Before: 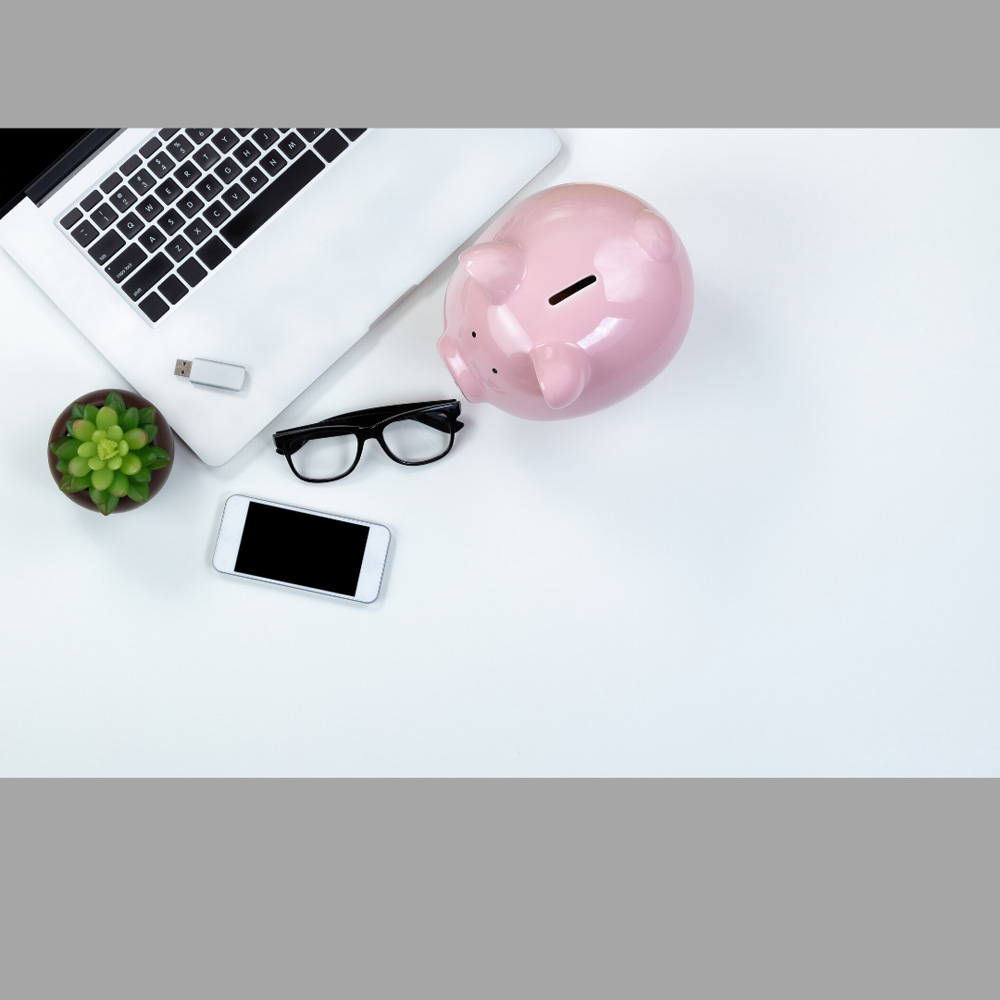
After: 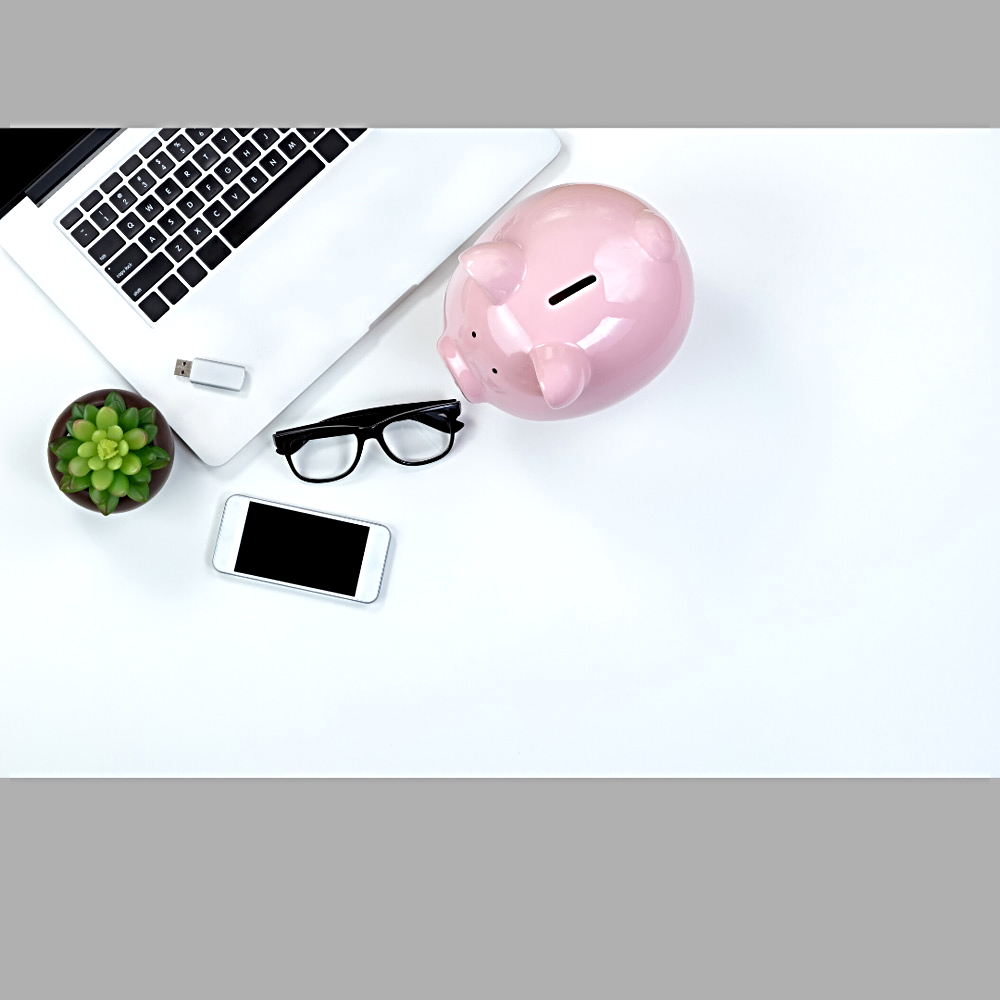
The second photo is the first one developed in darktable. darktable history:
exposure: black level correction 0.001, exposure 0.191 EV, compensate highlight preservation false
sharpen: radius 3.989
